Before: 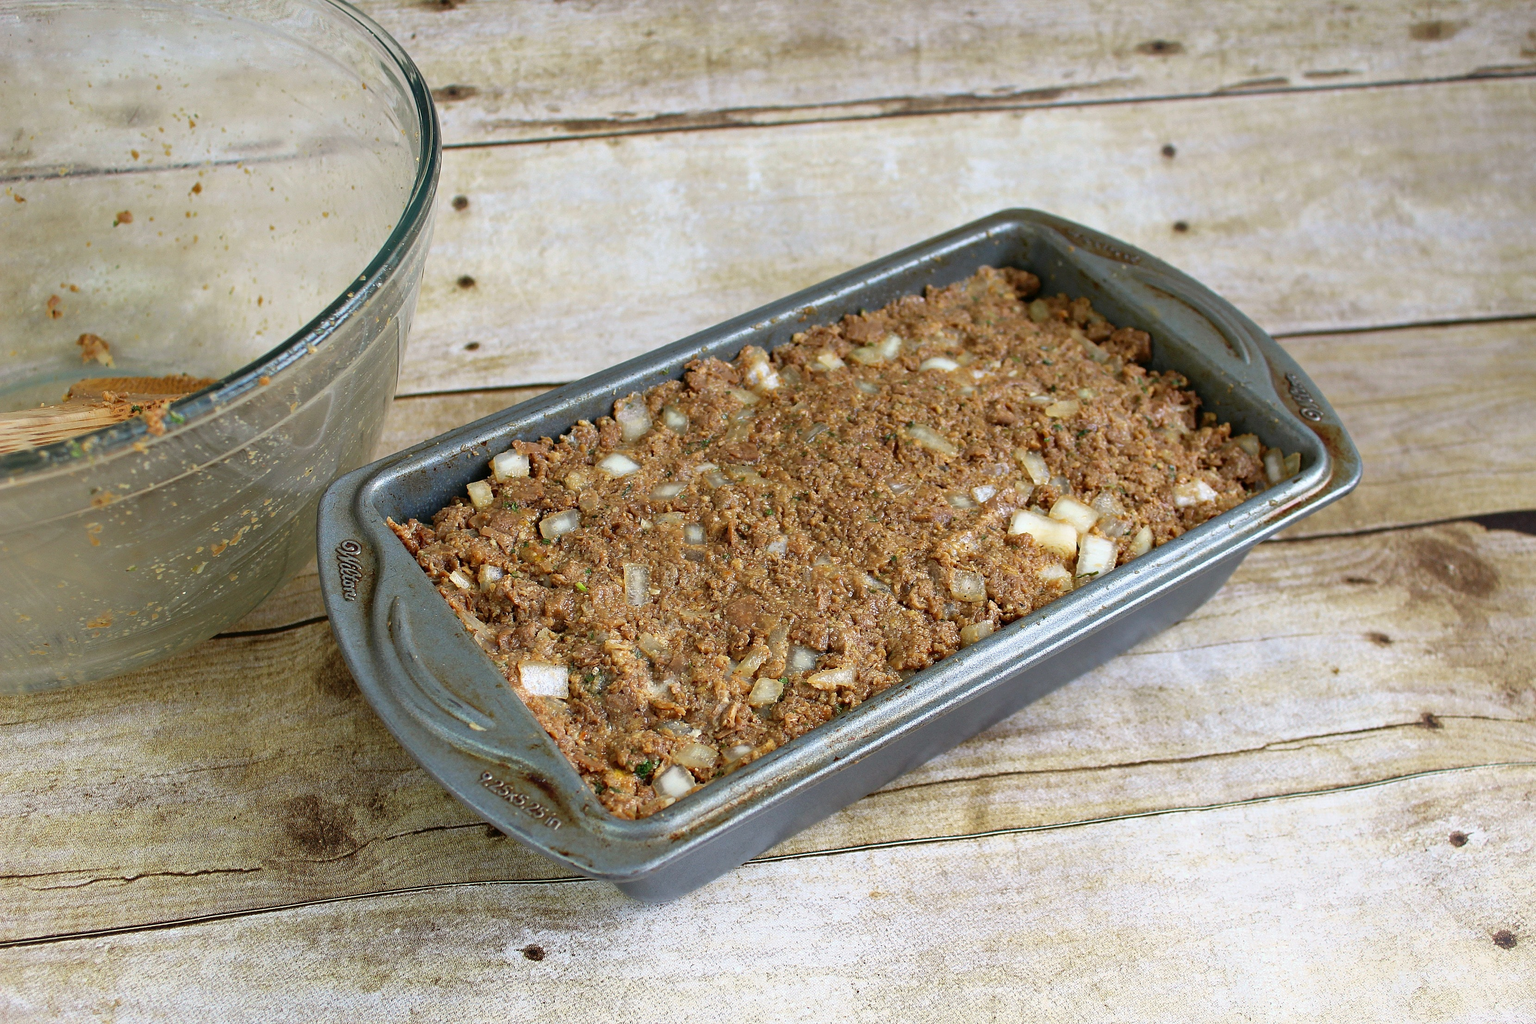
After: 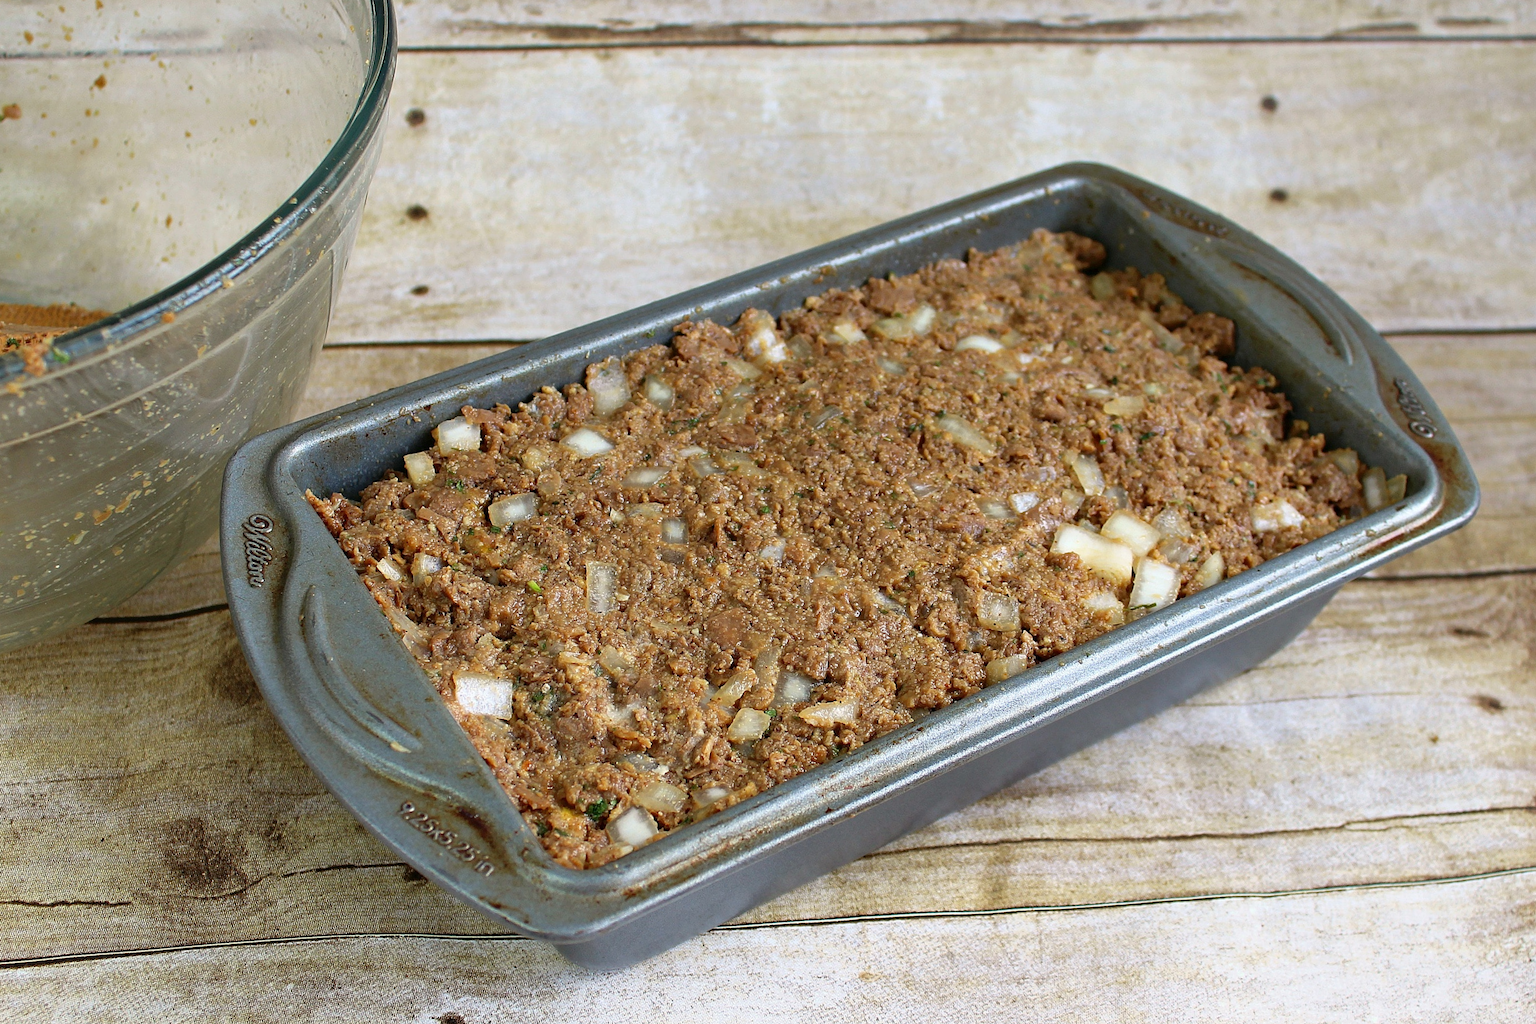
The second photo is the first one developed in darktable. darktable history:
grain: coarseness 0.81 ISO, strength 1.34%, mid-tones bias 0%
crop and rotate: angle -3.27°, left 5.211%, top 5.211%, right 4.607%, bottom 4.607%
